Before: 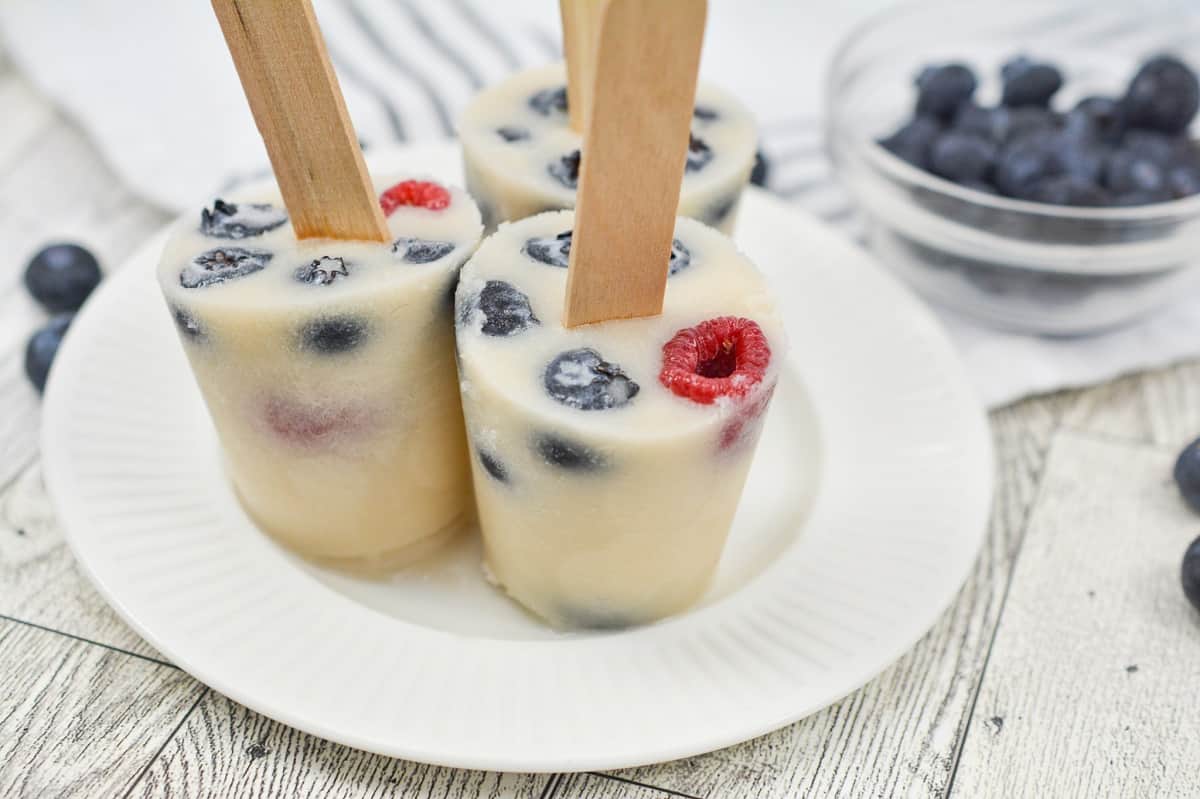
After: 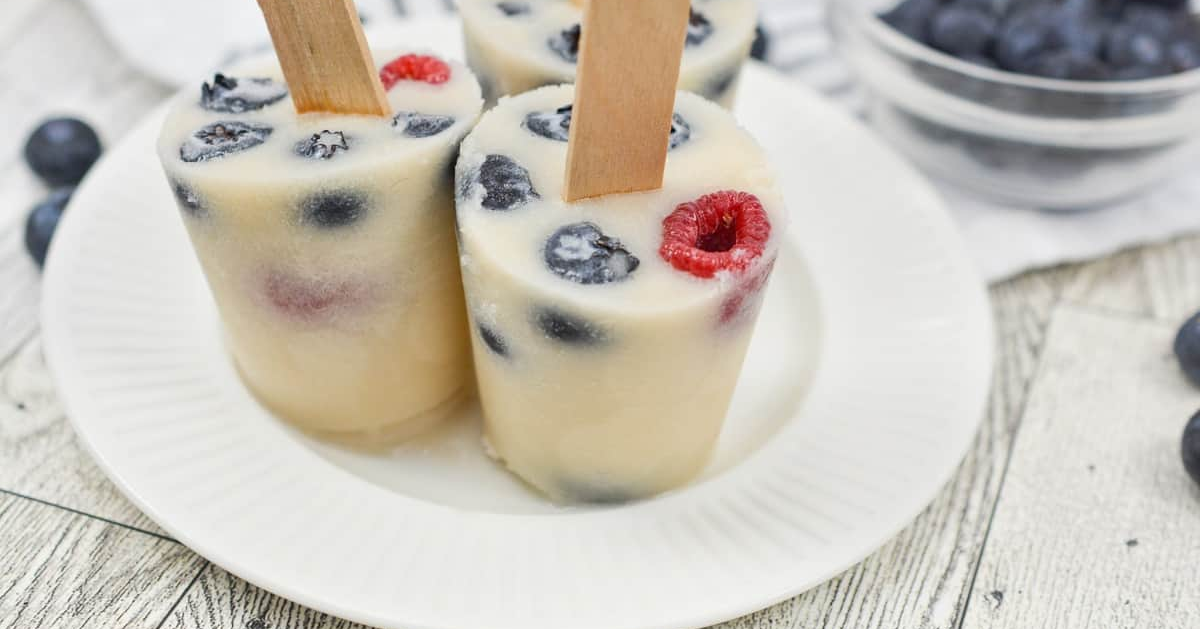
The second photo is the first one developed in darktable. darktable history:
crop and rotate: top 15.804%, bottom 5.461%
